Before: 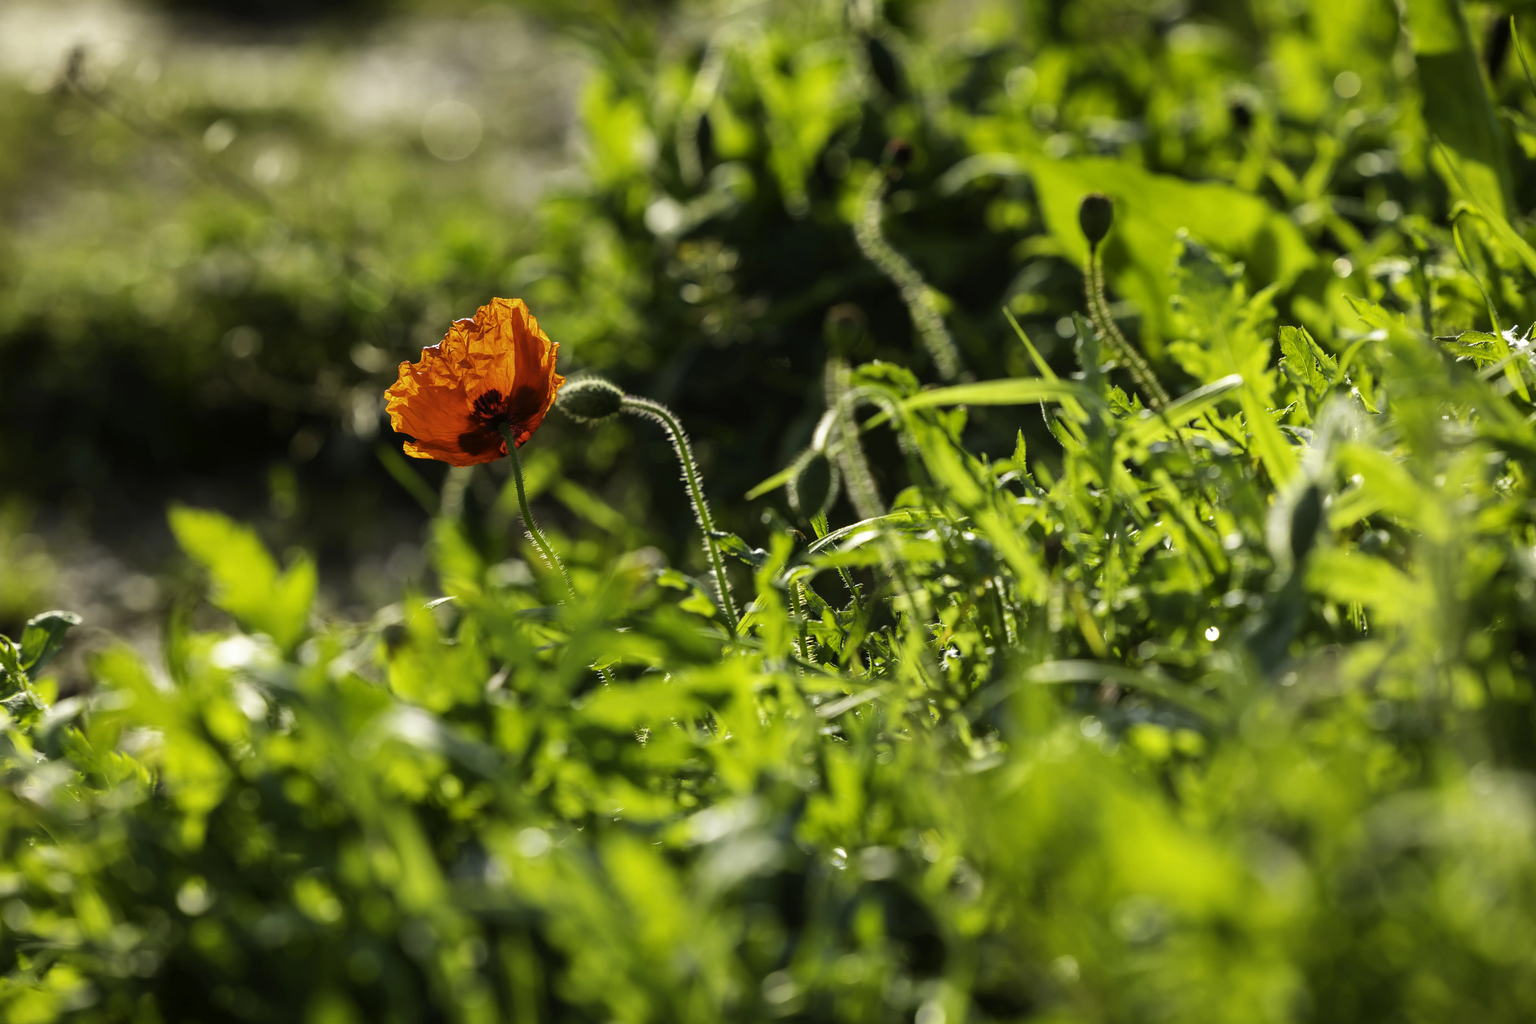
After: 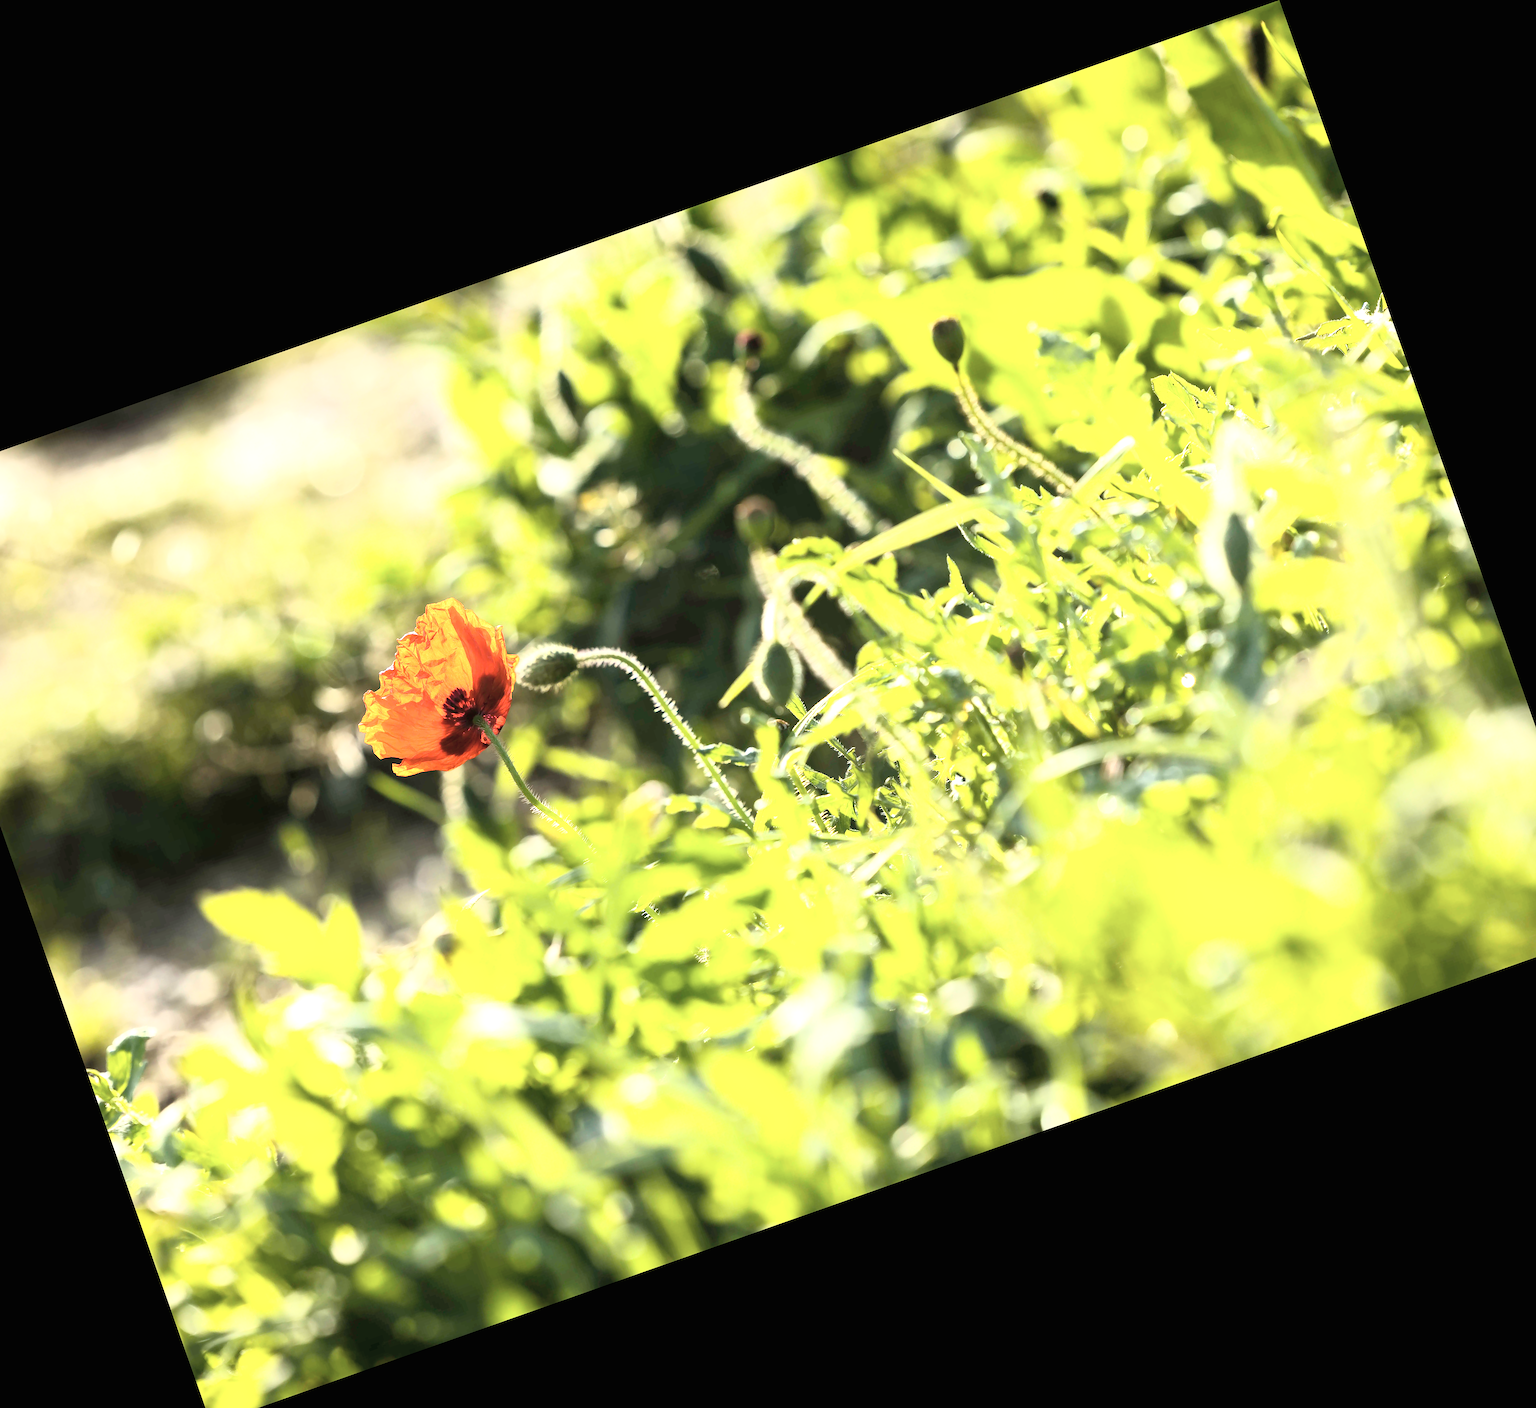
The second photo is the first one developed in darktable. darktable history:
crop and rotate: angle 19.43°, left 6.812%, right 4.125%, bottom 1.087%
base curve: curves: ch0 [(0, 0) (0.557, 0.834) (1, 1)]
exposure: black level correction 0, exposure 1.2 EV, compensate exposure bias true, compensate highlight preservation false
color correction: saturation 0.57
sharpen: on, module defaults
